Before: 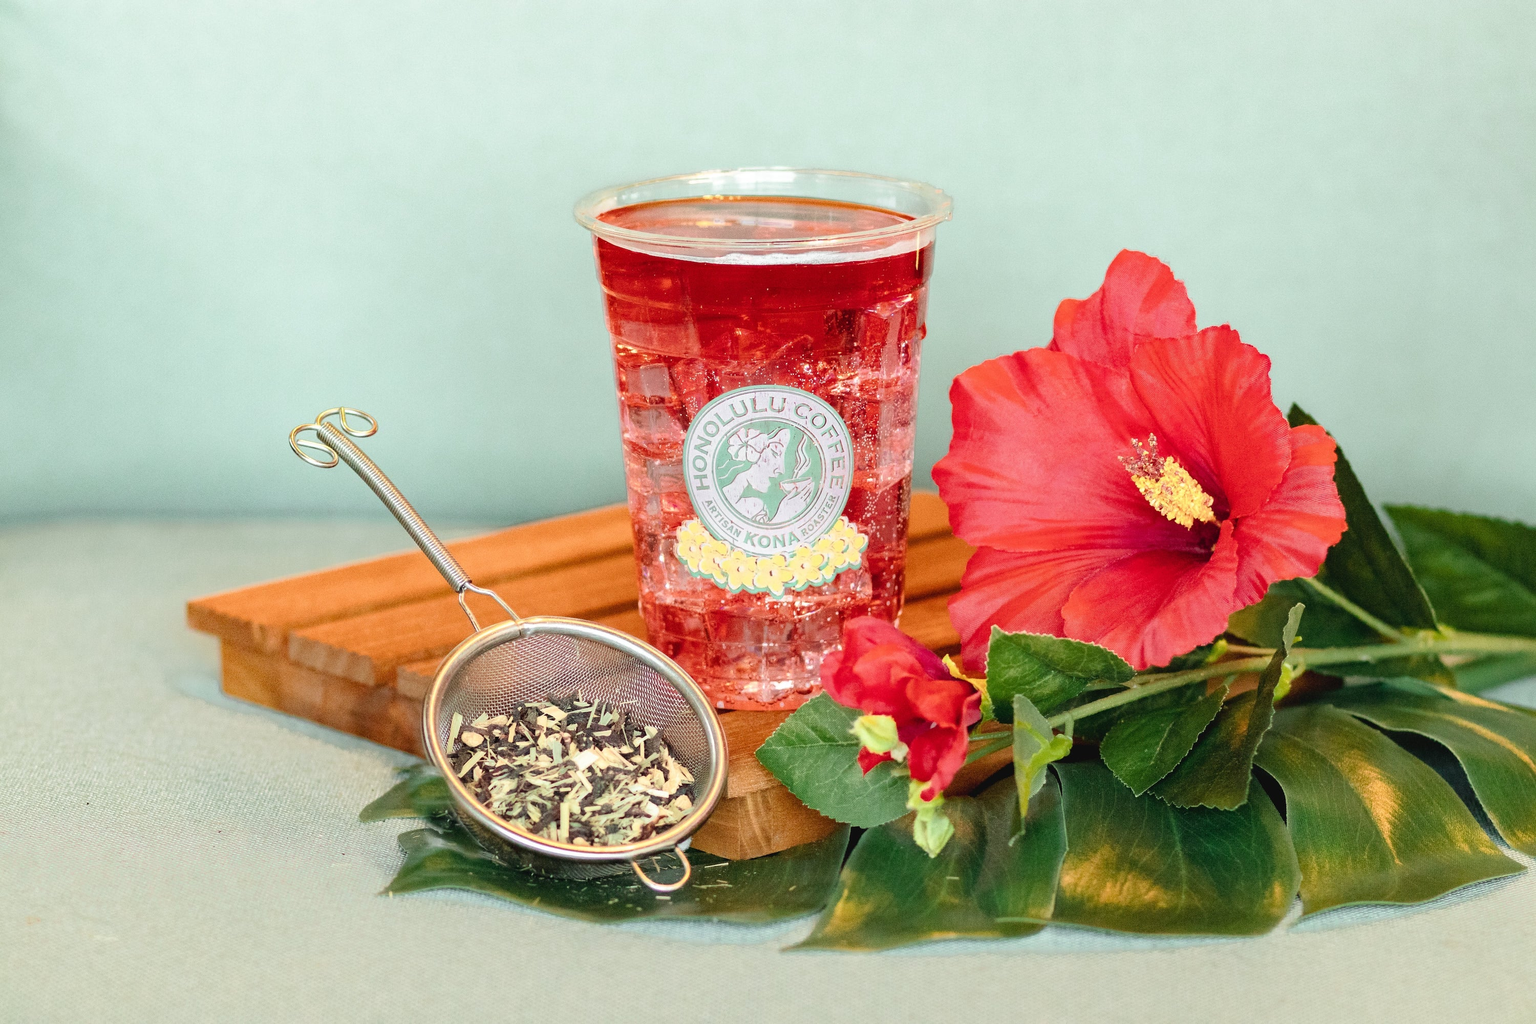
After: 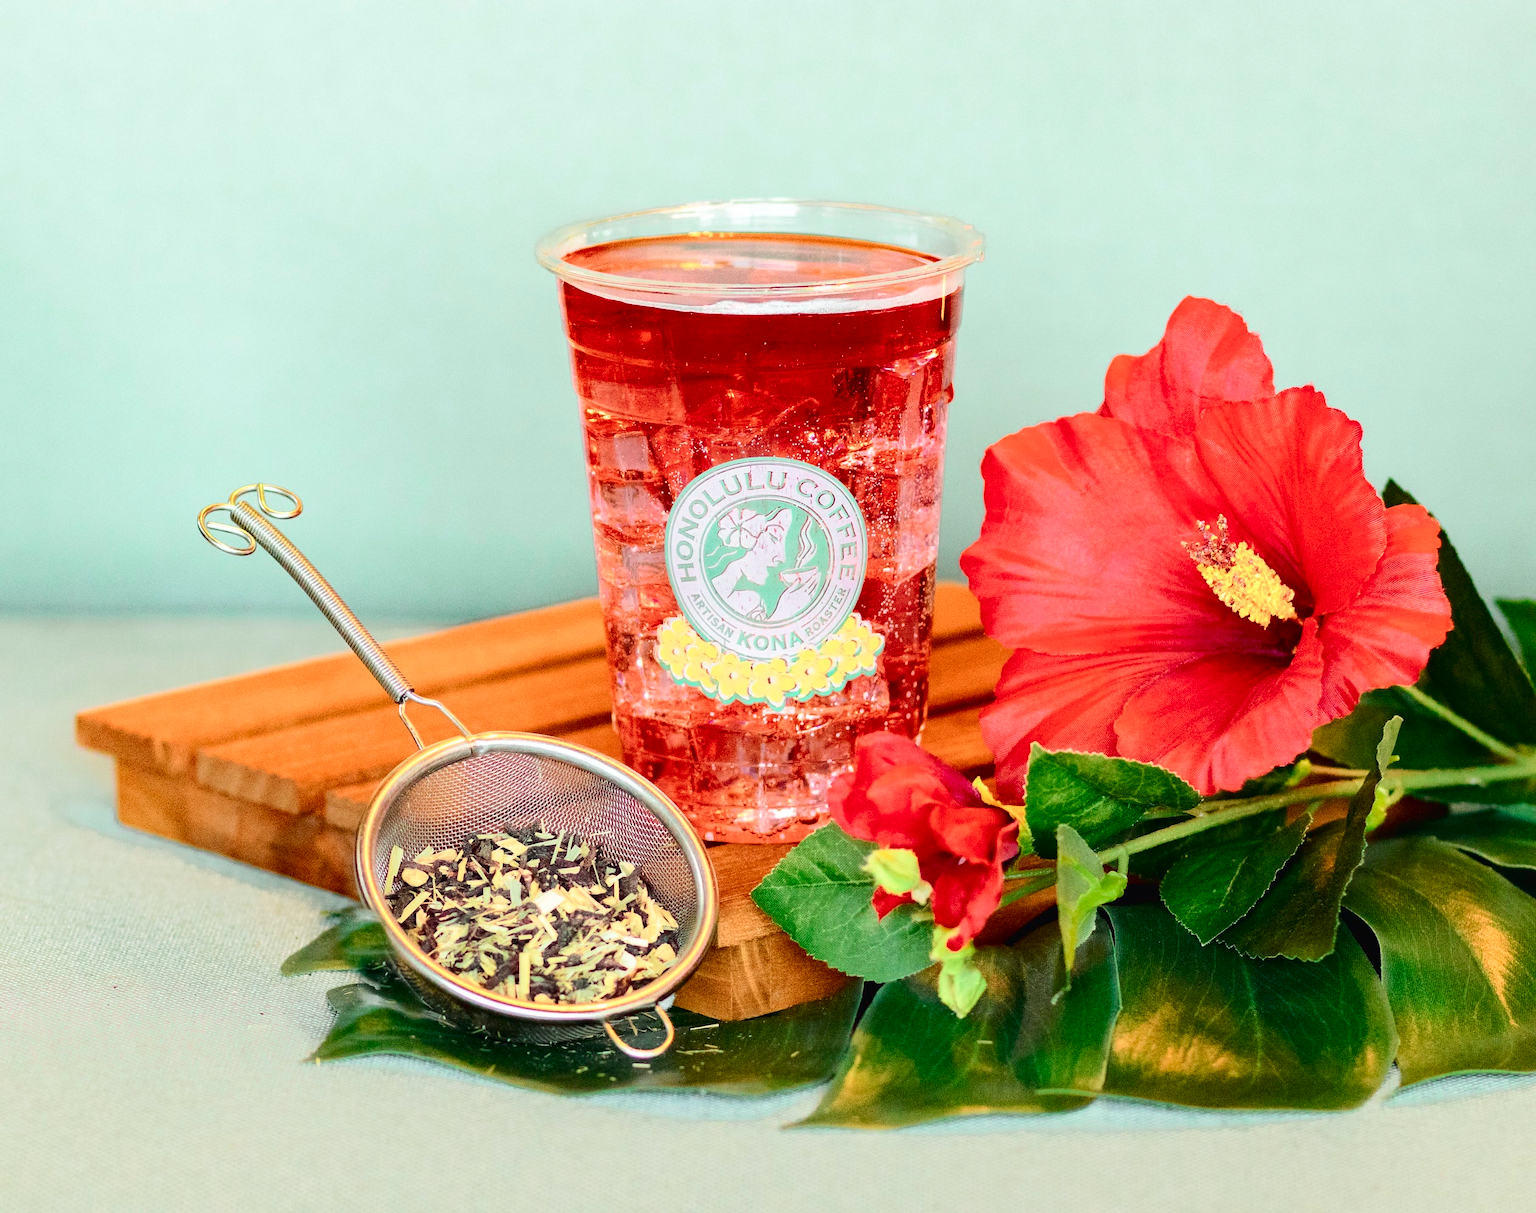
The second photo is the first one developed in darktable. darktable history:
white balance: emerald 1
crop: left 8.026%, right 7.374%
tone curve: curves: ch0 [(0, 0) (0.126, 0.061) (0.338, 0.285) (0.494, 0.518) (0.703, 0.762) (1, 1)]; ch1 [(0, 0) (0.389, 0.313) (0.457, 0.442) (0.5, 0.501) (0.55, 0.578) (1, 1)]; ch2 [(0, 0) (0.44, 0.424) (0.501, 0.499) (0.557, 0.564) (0.613, 0.67) (0.707, 0.746) (1, 1)], color space Lab, independent channels, preserve colors none
